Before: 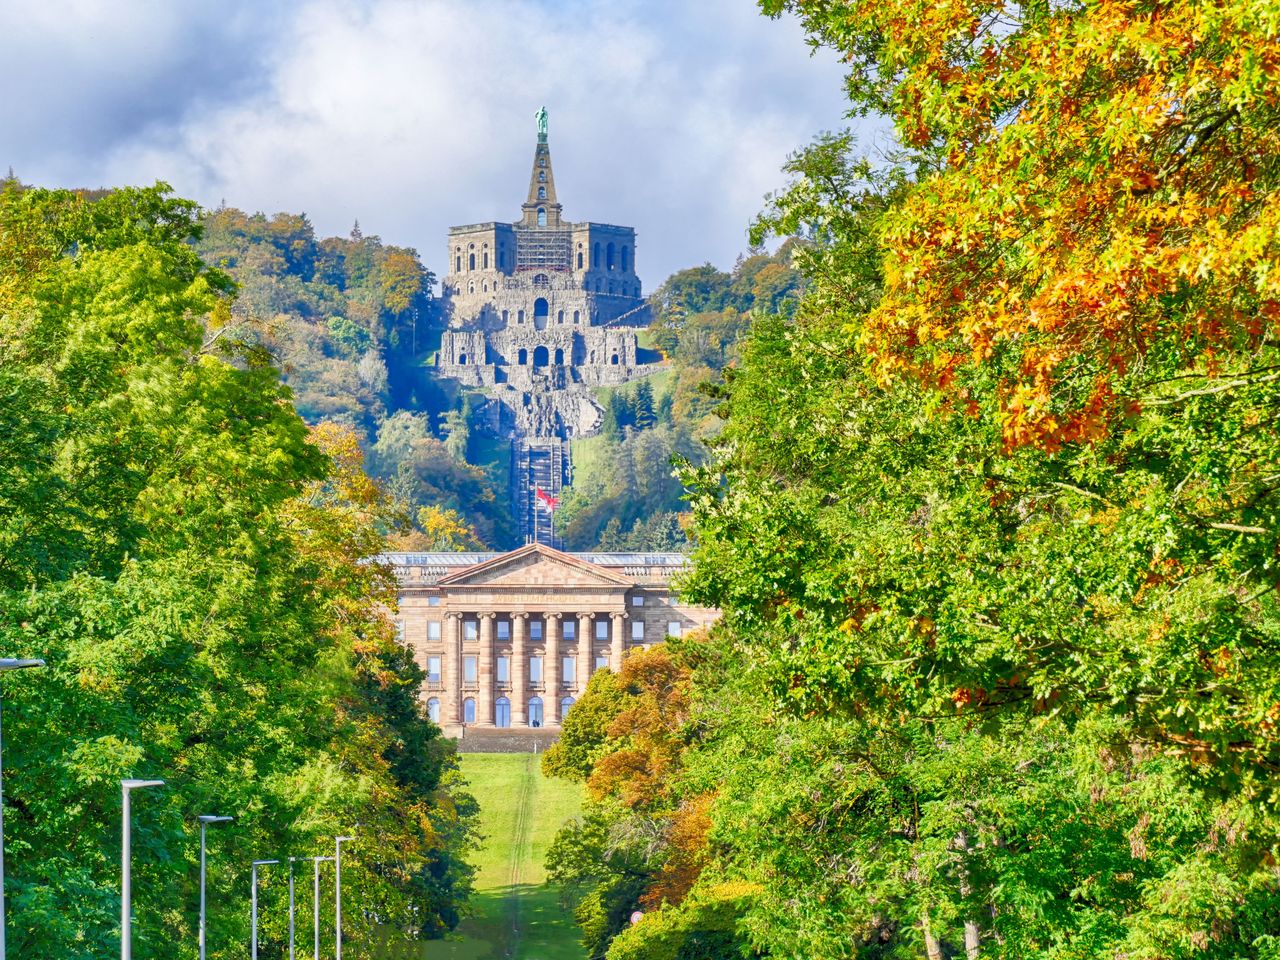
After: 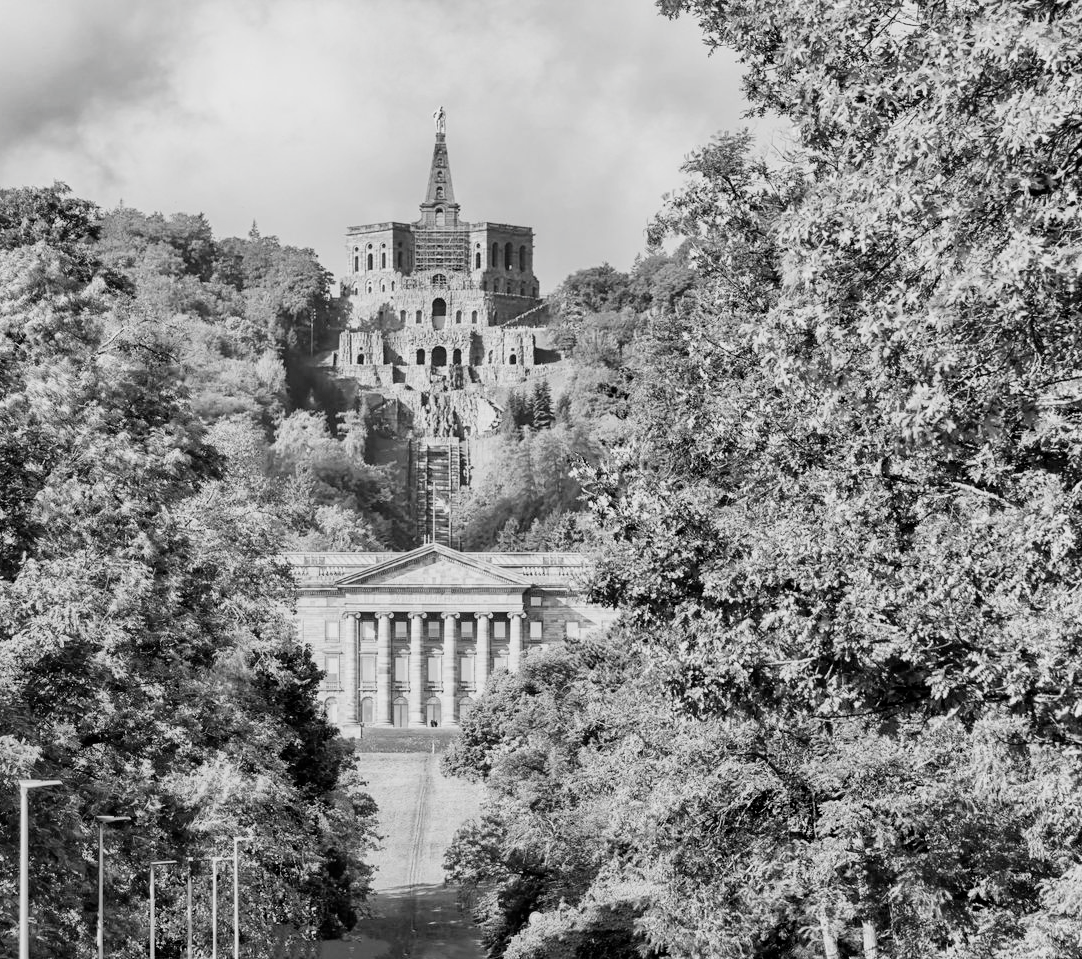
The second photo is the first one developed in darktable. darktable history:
filmic rgb: black relative exposure -5.04 EV, white relative exposure 3.56 EV, threshold 5.96 EV, hardness 3.19, contrast 1.299, highlights saturation mix -49.87%, preserve chrominance no, color science v4 (2020), type of noise poissonian, enable highlight reconstruction true
crop: left 7.984%, right 7.447%
